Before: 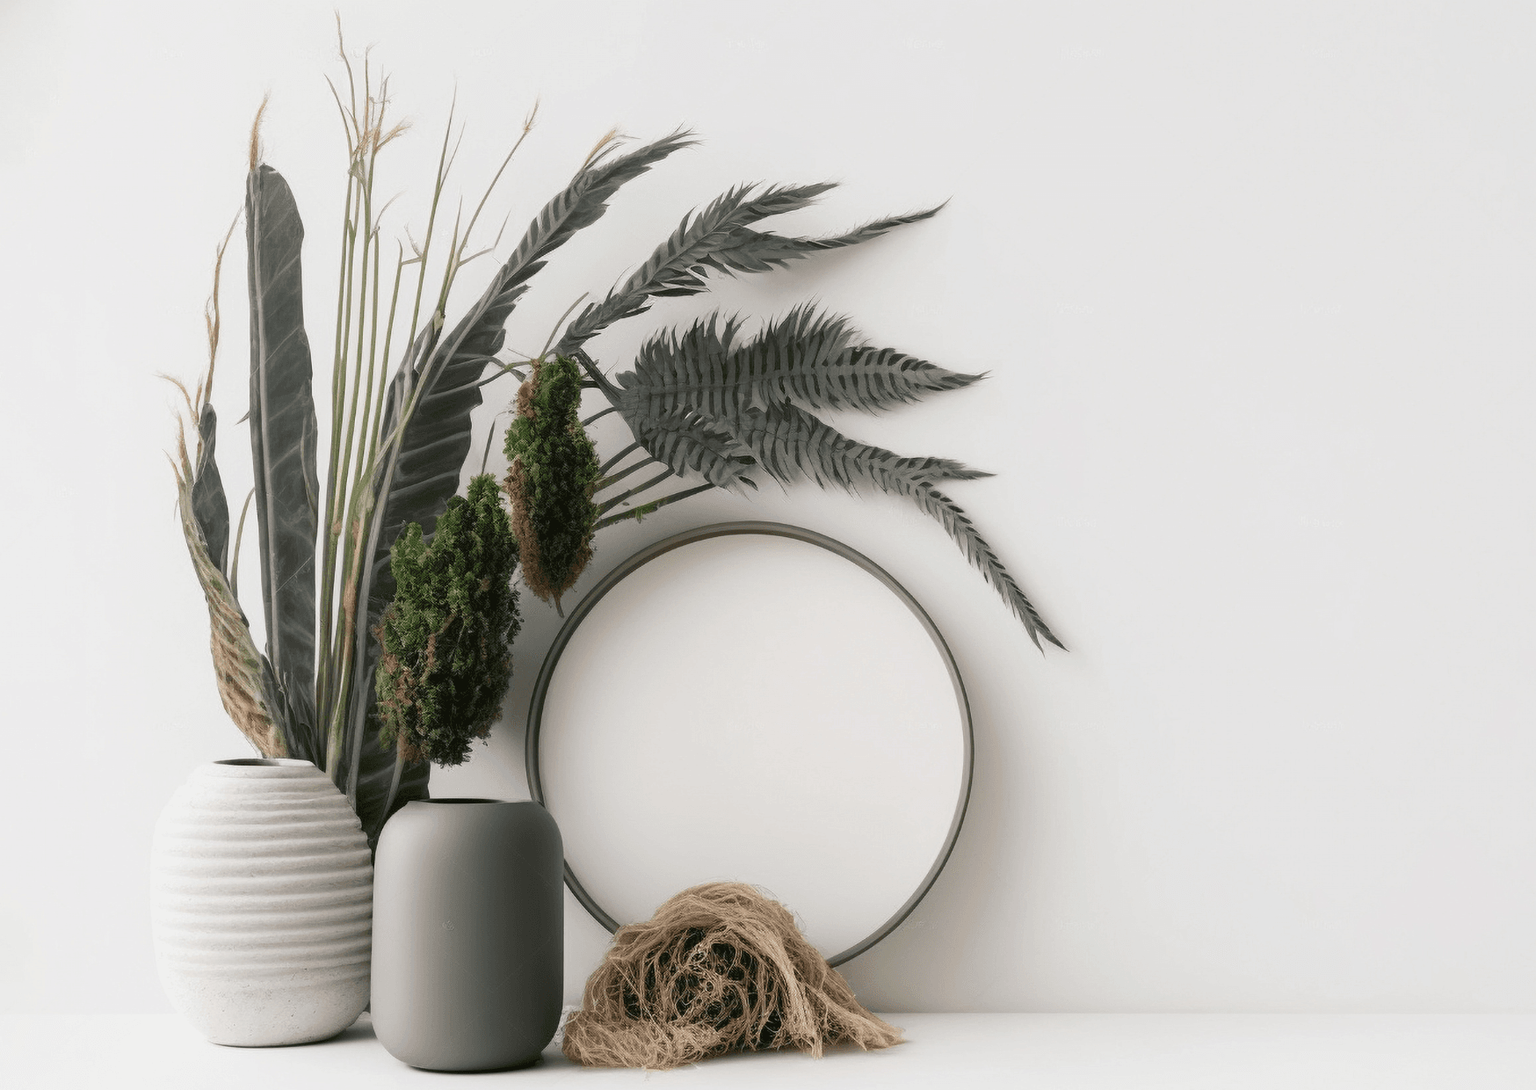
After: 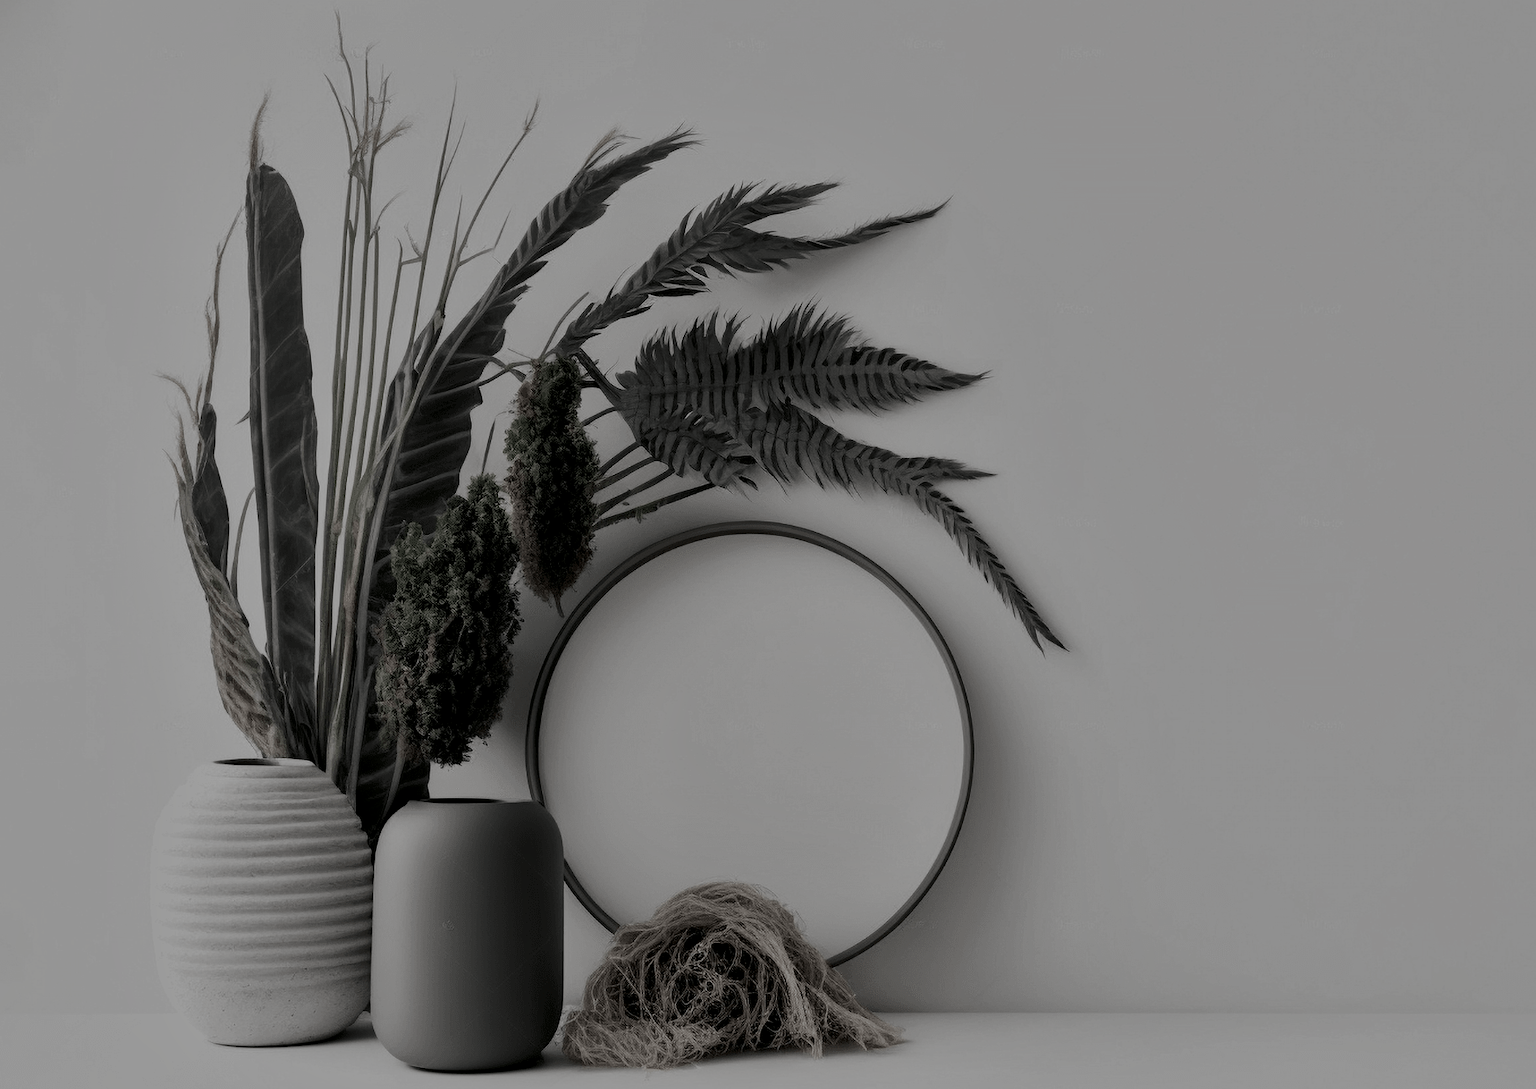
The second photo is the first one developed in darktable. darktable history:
exposure: exposure -1.468 EV, compensate highlight preservation false
local contrast: mode bilateral grid, contrast 25, coarseness 60, detail 151%, midtone range 0.2
color zones: curves: ch1 [(0, 0.153) (0.143, 0.15) (0.286, 0.151) (0.429, 0.152) (0.571, 0.152) (0.714, 0.151) (0.857, 0.151) (1, 0.153)]
